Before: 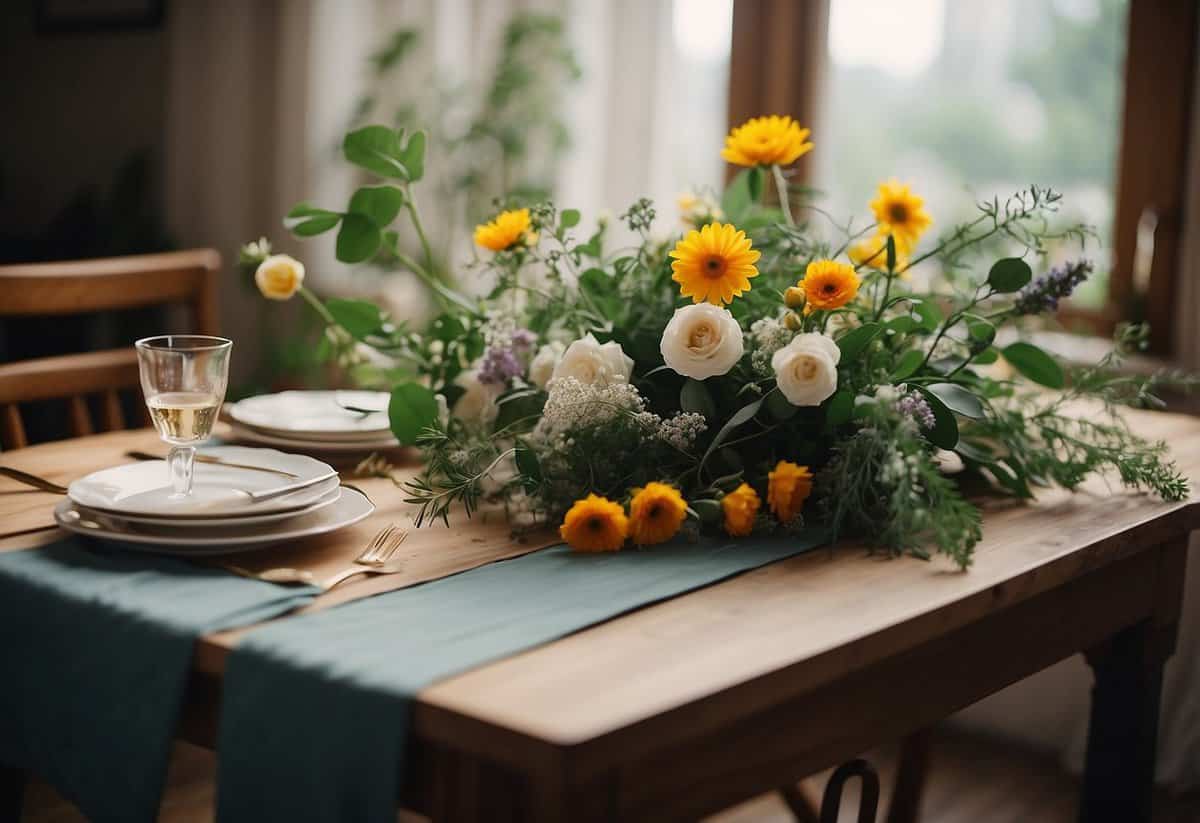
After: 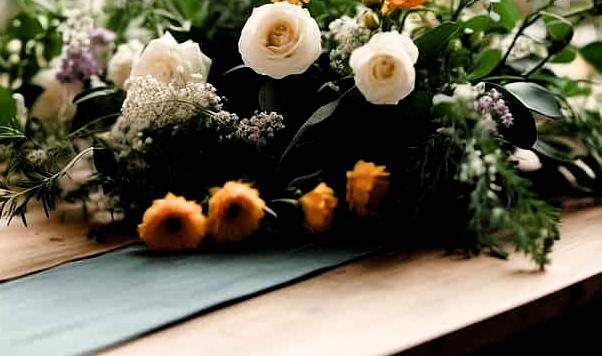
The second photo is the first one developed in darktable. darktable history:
color balance rgb: perceptual saturation grading › global saturation 20%, perceptual saturation grading › highlights -49.701%, perceptual saturation grading › shadows 23.98%, perceptual brilliance grading › highlights 8.477%, perceptual brilliance grading › mid-tones 3.14%, perceptual brilliance grading › shadows 1.785%, global vibrance 23.699%
filmic rgb: black relative exposure -3.45 EV, white relative exposure 2.28 EV, hardness 3.41, contrast in shadows safe
crop: left 35.192%, top 36.683%, right 14.605%, bottom 19.955%
shadows and highlights: radius 102.78, shadows 50.75, highlights -64.61, soften with gaussian
